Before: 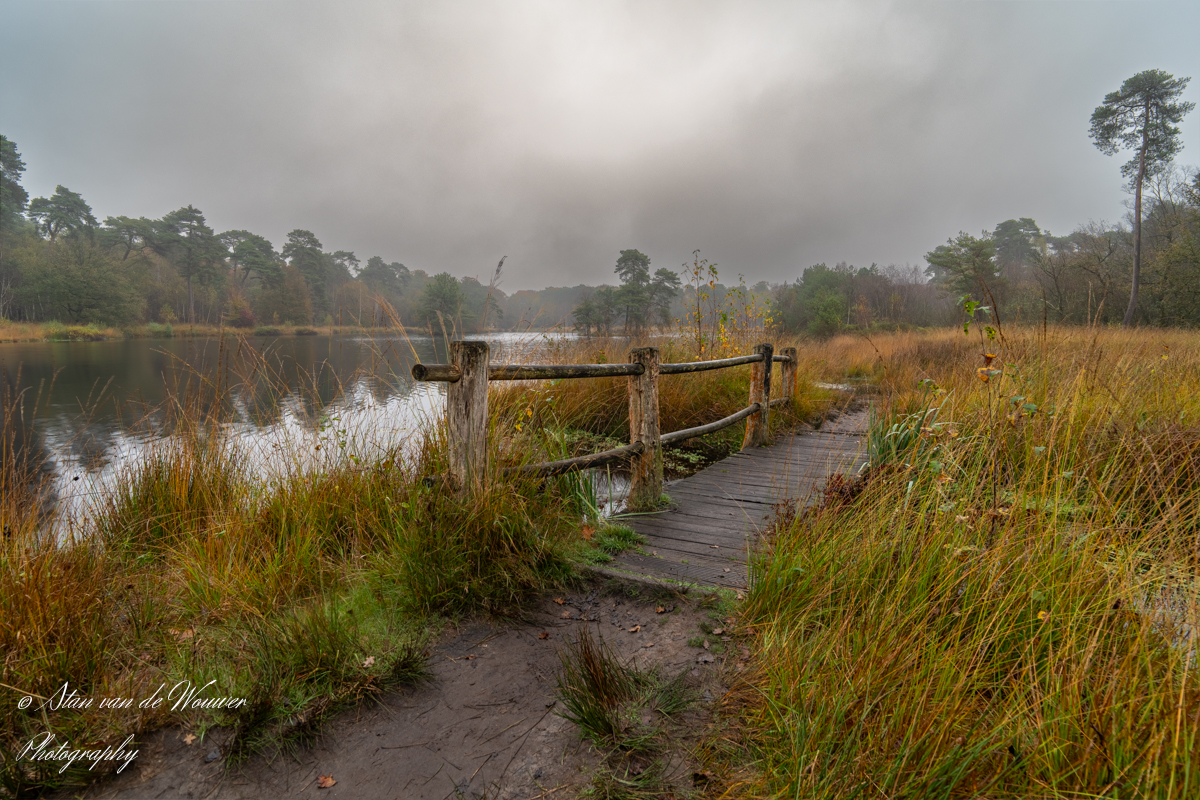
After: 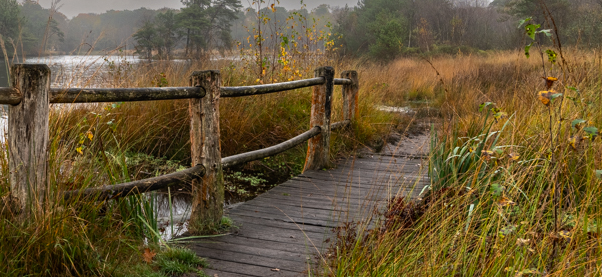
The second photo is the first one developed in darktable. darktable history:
tone equalizer: -8 EV -0.417 EV, -7 EV -0.389 EV, -6 EV -0.333 EV, -5 EV -0.222 EV, -3 EV 0.222 EV, -2 EV 0.333 EV, -1 EV 0.389 EV, +0 EV 0.417 EV, edges refinement/feathering 500, mask exposure compensation -1.57 EV, preserve details no
crop: left 36.607%, top 34.735%, right 13.146%, bottom 30.611%
